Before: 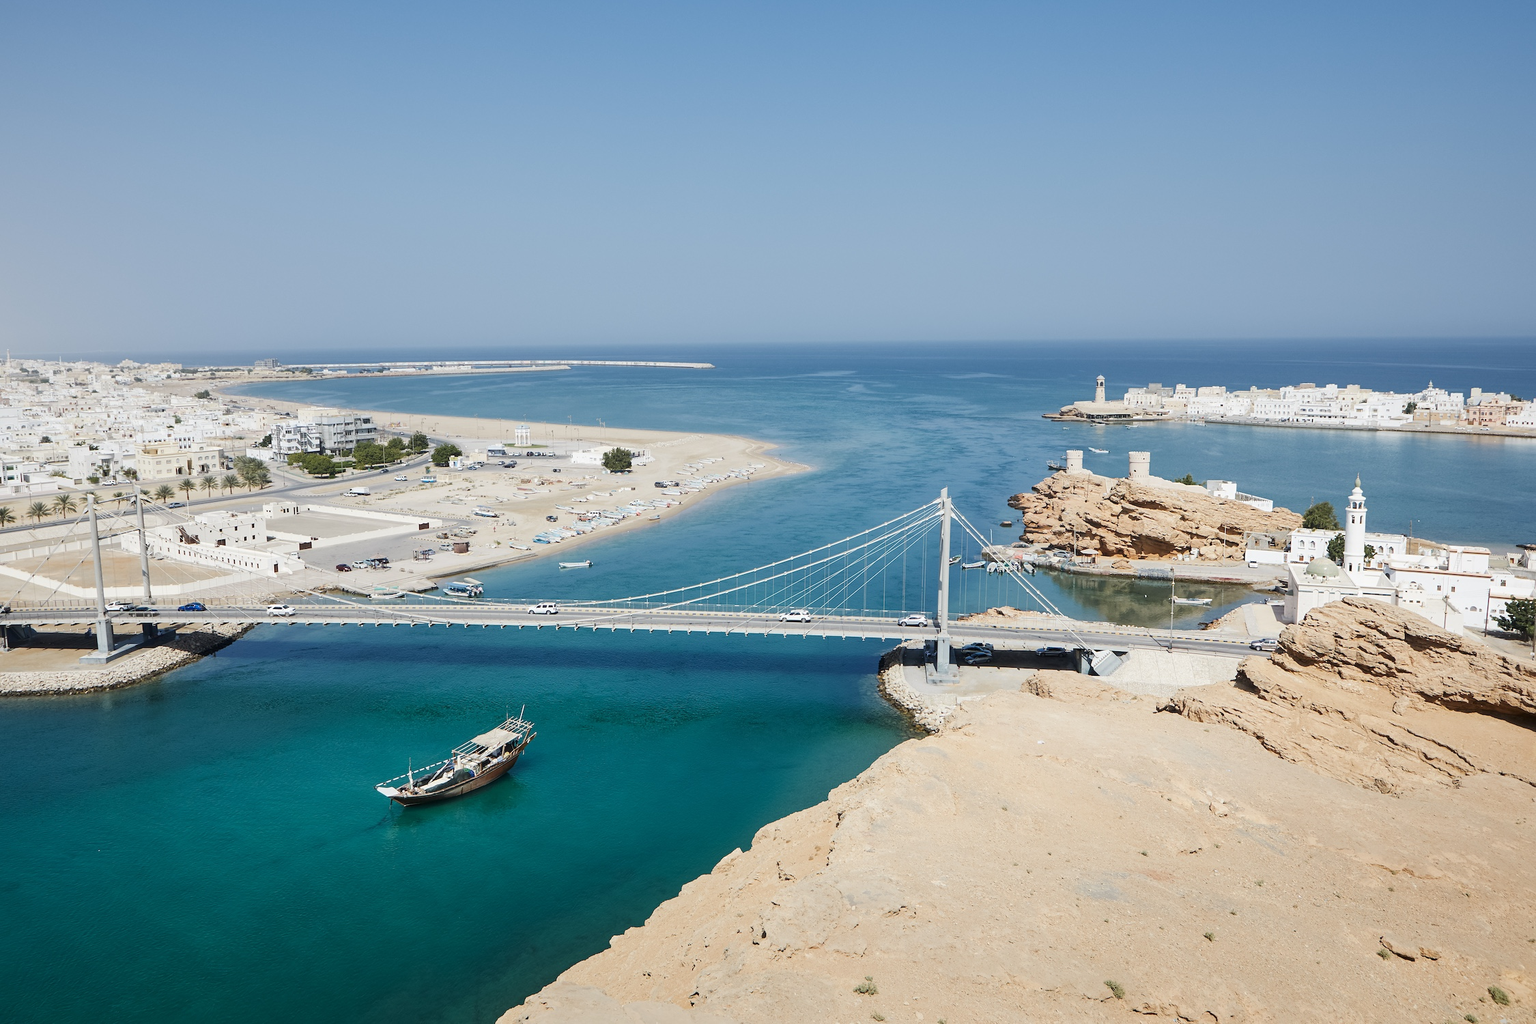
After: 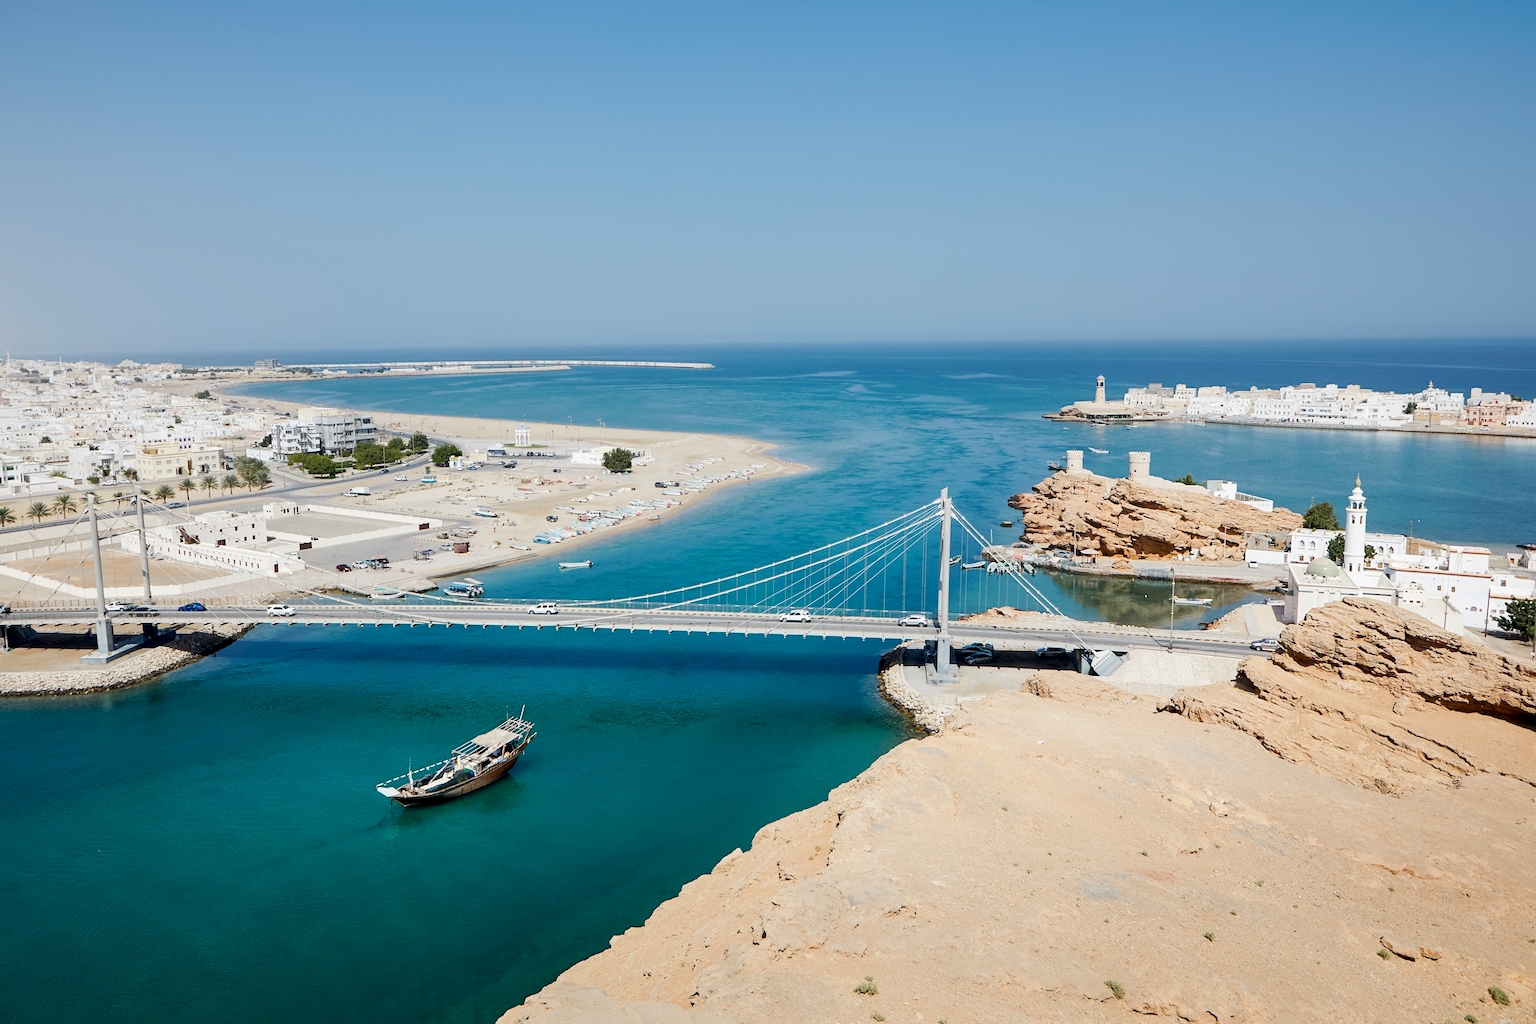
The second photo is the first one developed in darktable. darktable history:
exposure: black level correction 0.01, exposure 0.014 EV, compensate highlight preservation false
tone curve: curves: ch0 [(0, 0) (0.003, 0.003) (0.011, 0.011) (0.025, 0.024) (0.044, 0.043) (0.069, 0.068) (0.1, 0.097) (0.136, 0.133) (0.177, 0.173) (0.224, 0.219) (0.277, 0.27) (0.335, 0.327) (0.399, 0.39) (0.468, 0.457) (0.543, 0.545) (0.623, 0.625) (0.709, 0.71) (0.801, 0.801) (0.898, 0.898) (1, 1)], preserve colors none
